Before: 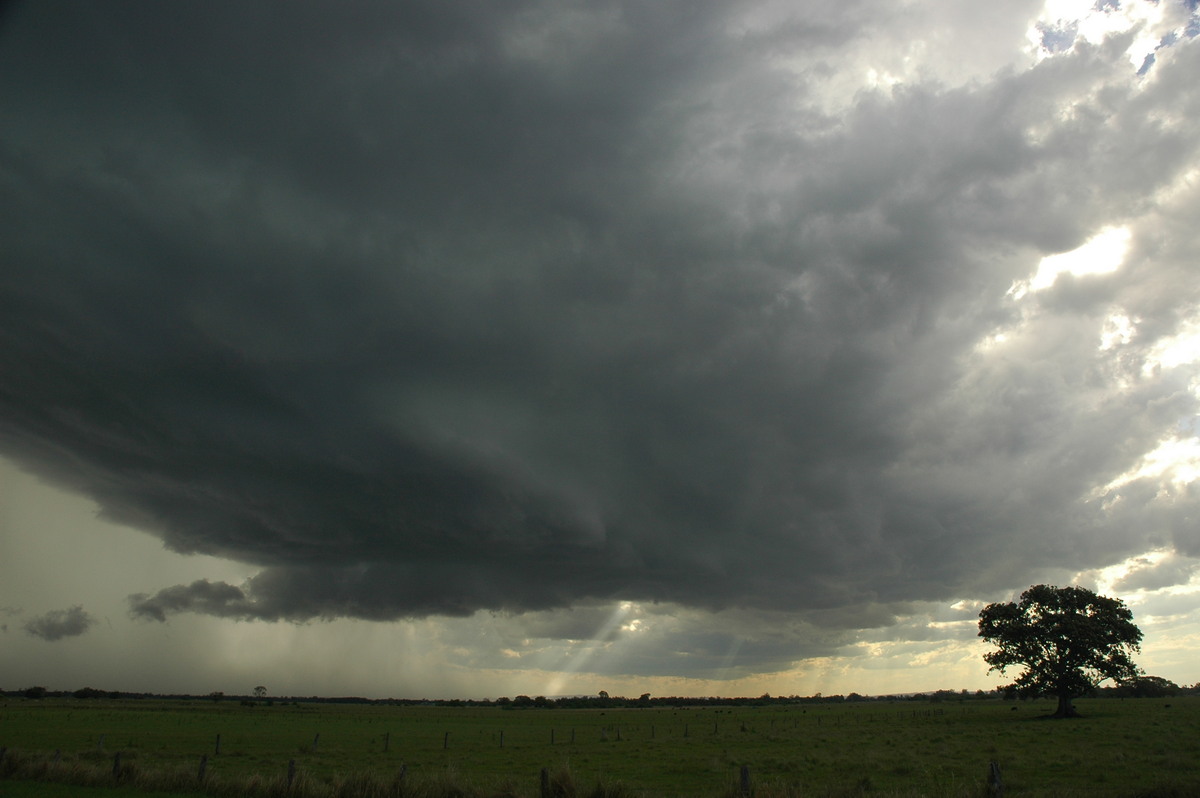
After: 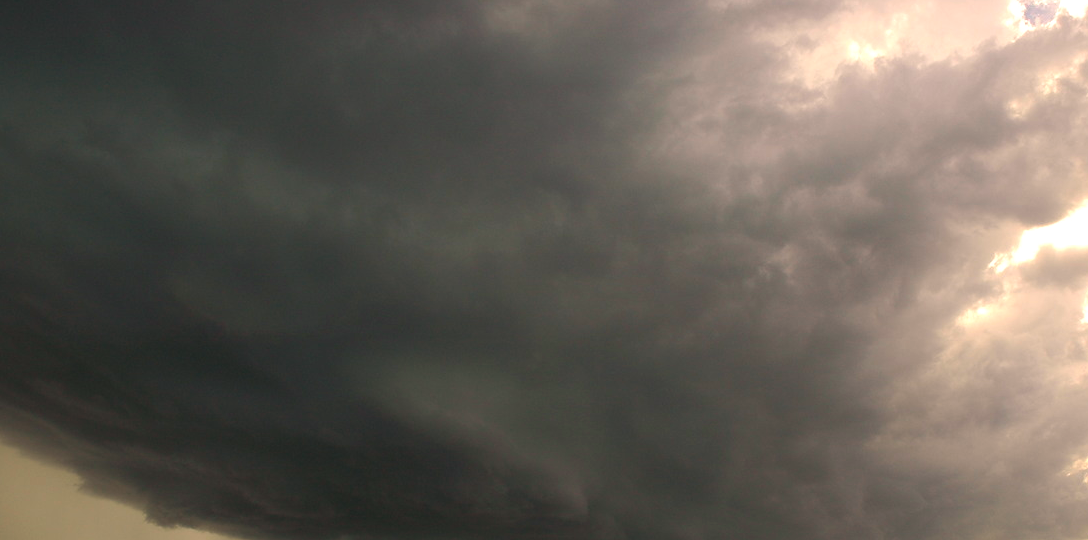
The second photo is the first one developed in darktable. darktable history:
white balance: red 1.127, blue 0.943
crop: left 1.509%, top 3.452%, right 7.696%, bottom 28.452%
color balance: lift [1, 1.001, 0.999, 1.001], gamma [1, 1.004, 1.007, 0.993], gain [1, 0.991, 0.987, 1.013], contrast 7.5%, contrast fulcrum 10%, output saturation 115%
